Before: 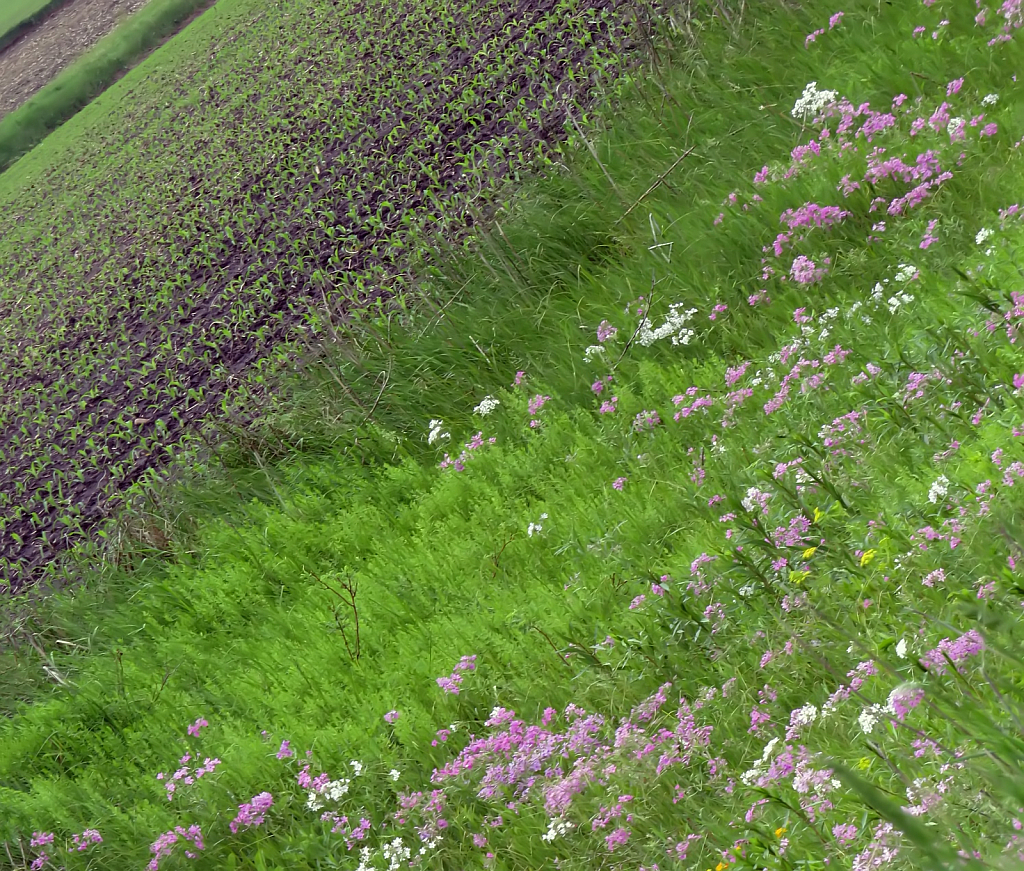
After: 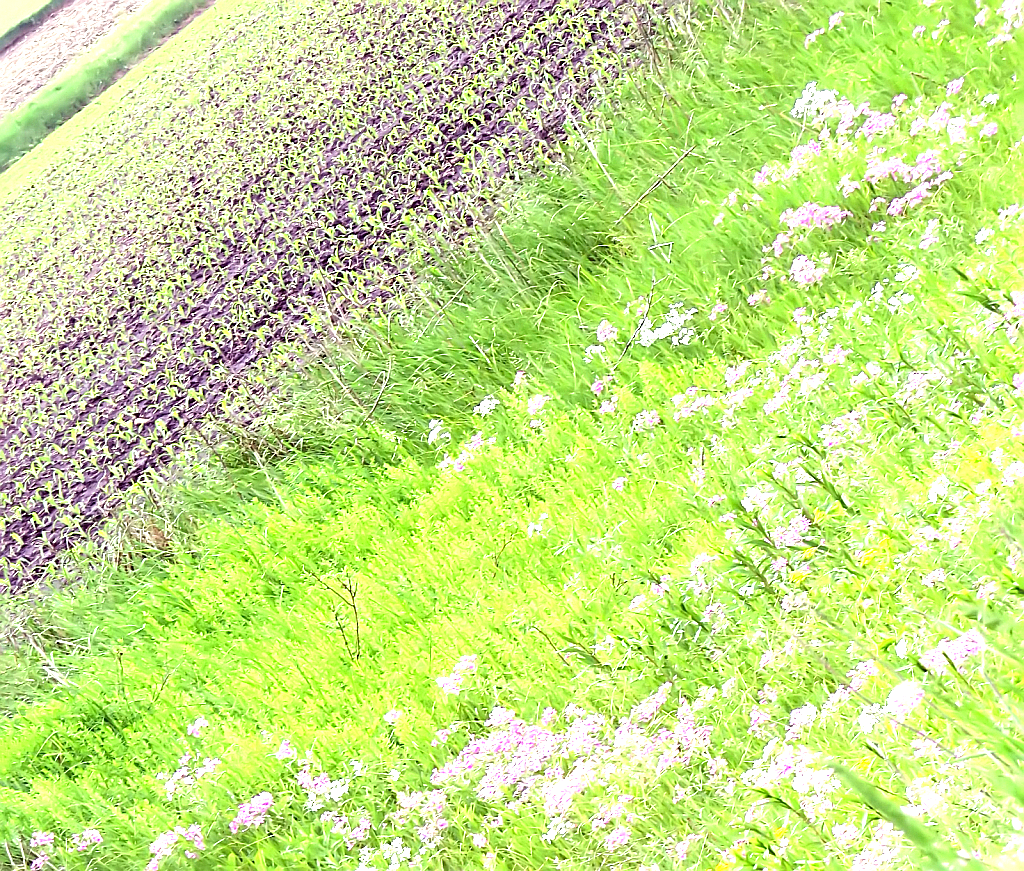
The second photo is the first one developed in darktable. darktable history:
sharpen: on, module defaults
exposure: black level correction 0, exposure 2.327 EV, compensate exposure bias true, compensate highlight preservation false
